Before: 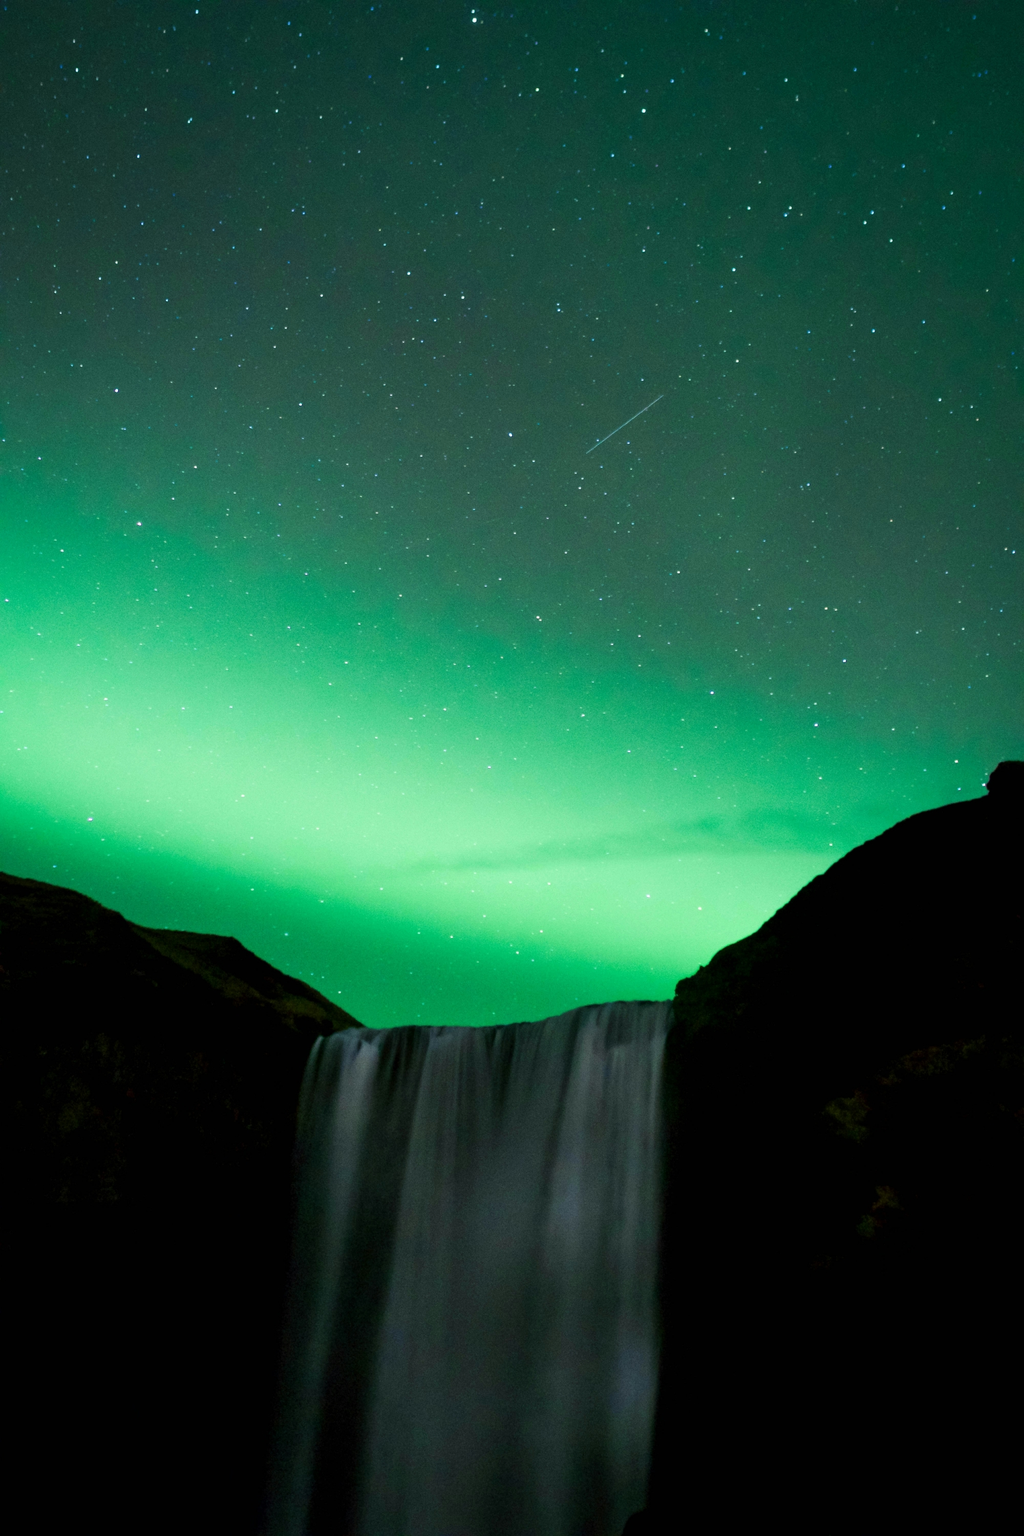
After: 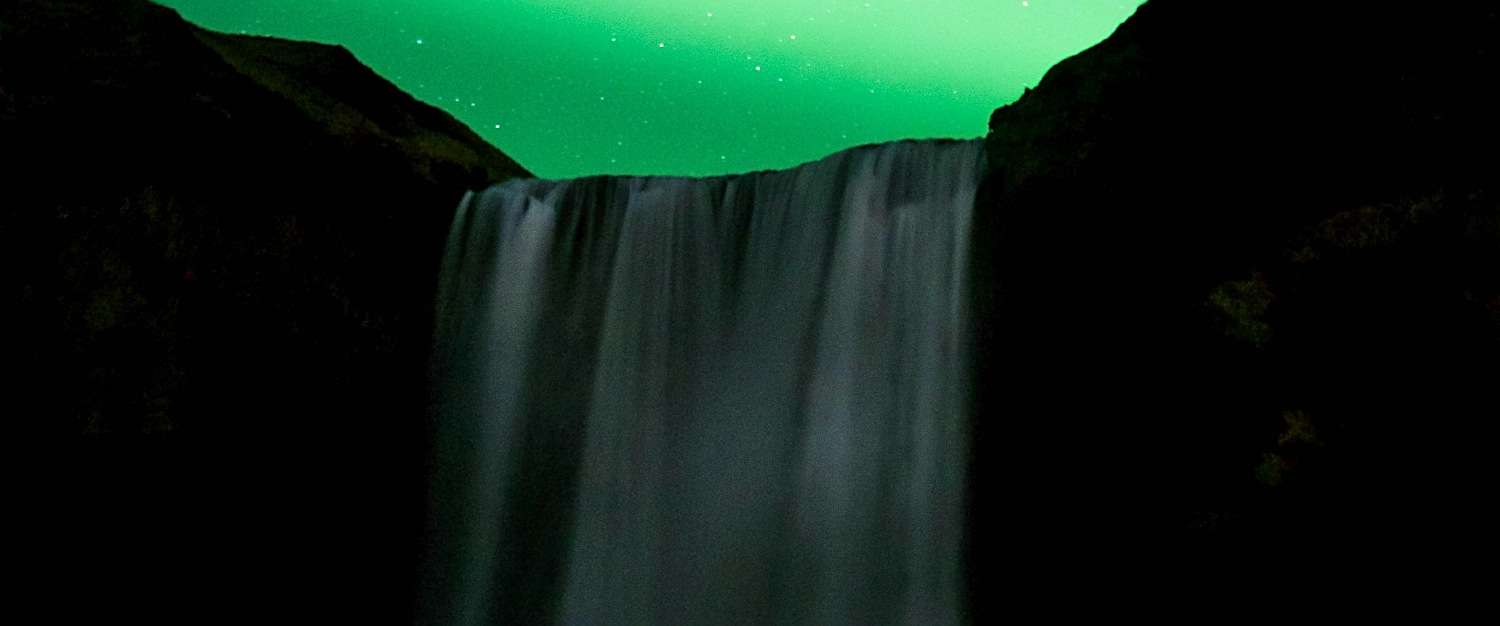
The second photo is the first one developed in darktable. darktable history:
sharpen: amount 0.56
crop and rotate: top 59.015%, bottom 13.14%
